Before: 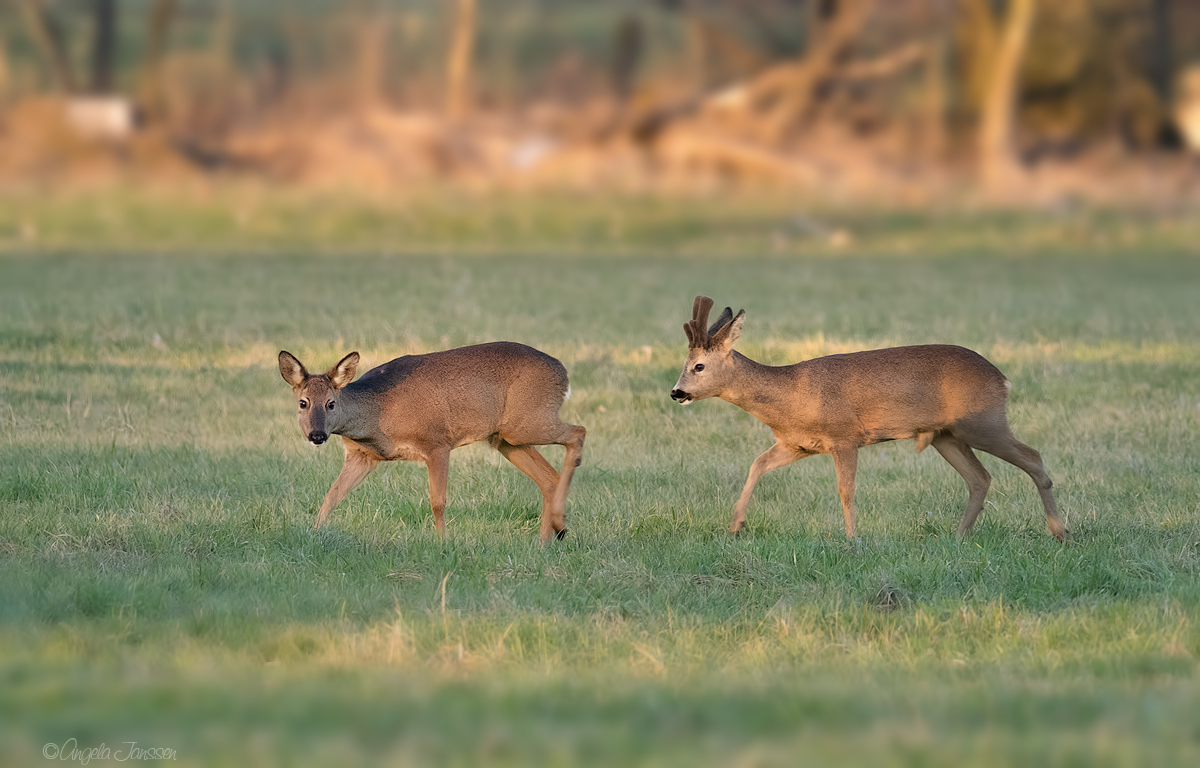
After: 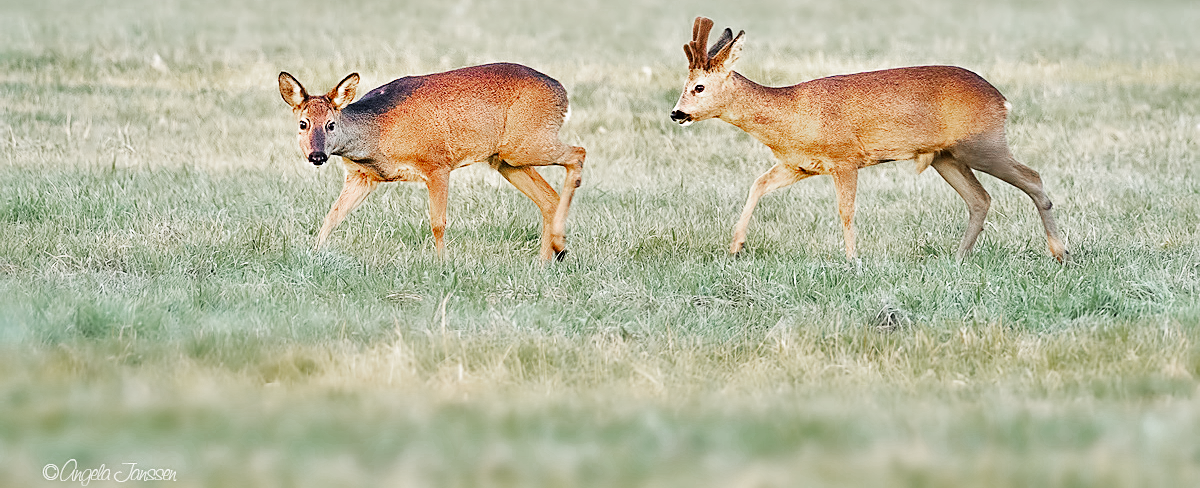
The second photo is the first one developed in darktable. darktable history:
exposure: black level correction 0, exposure 0.301 EV, compensate highlight preservation false
base curve: curves: ch0 [(0, 0) (0.007, 0.004) (0.027, 0.03) (0.046, 0.07) (0.207, 0.54) (0.442, 0.872) (0.673, 0.972) (1, 1)], preserve colors none
color zones: curves: ch0 [(0, 0.48) (0.209, 0.398) (0.305, 0.332) (0.429, 0.493) (0.571, 0.5) (0.714, 0.5) (0.857, 0.5) (1, 0.48)]; ch1 [(0, 0.736) (0.143, 0.625) (0.225, 0.371) (0.429, 0.256) (0.571, 0.241) (0.714, 0.213) (0.857, 0.48) (1, 0.736)]; ch2 [(0, 0.448) (0.143, 0.498) (0.286, 0.5) (0.429, 0.5) (0.571, 0.5) (0.714, 0.5) (0.857, 0.5) (1, 0.448)]
sharpen: on, module defaults
crop and rotate: top 36.398%
